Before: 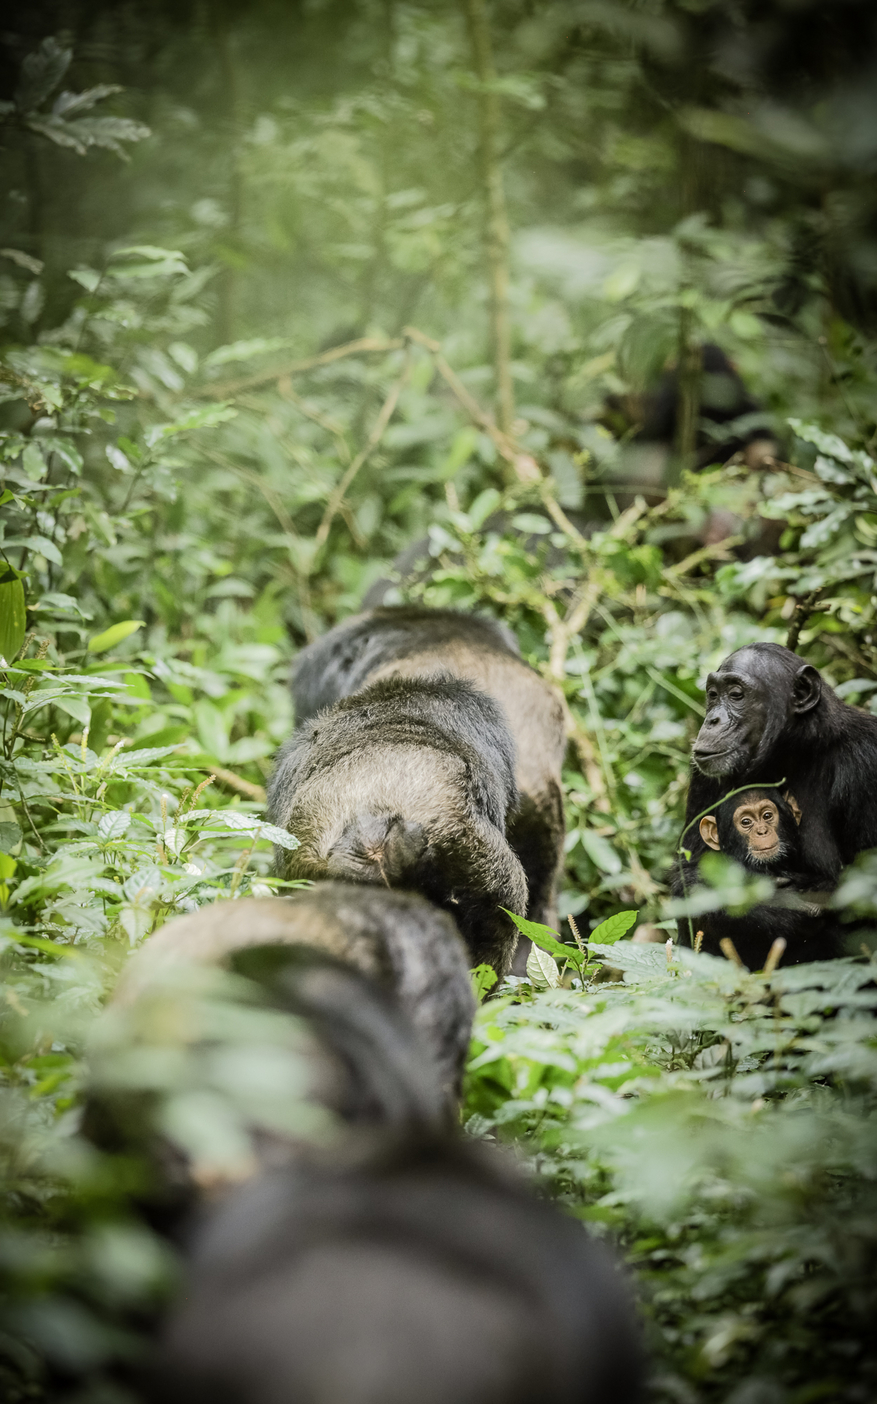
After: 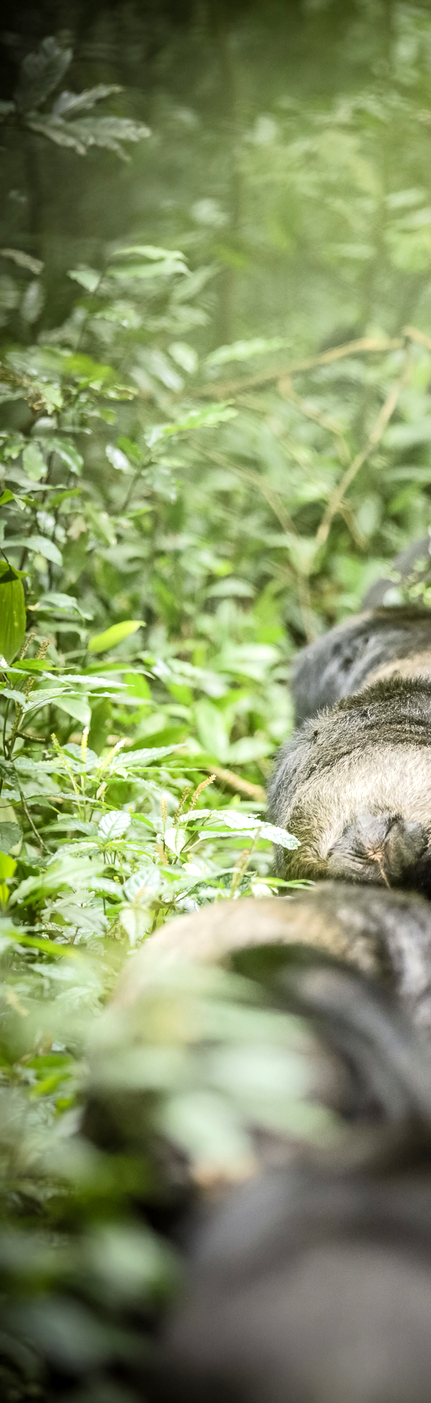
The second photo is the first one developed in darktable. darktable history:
exposure: black level correction 0.001, exposure 0.5 EV, compensate exposure bias true, compensate highlight preservation false
crop and rotate: left 0%, top 0%, right 50.845%
vibrance: on, module defaults
